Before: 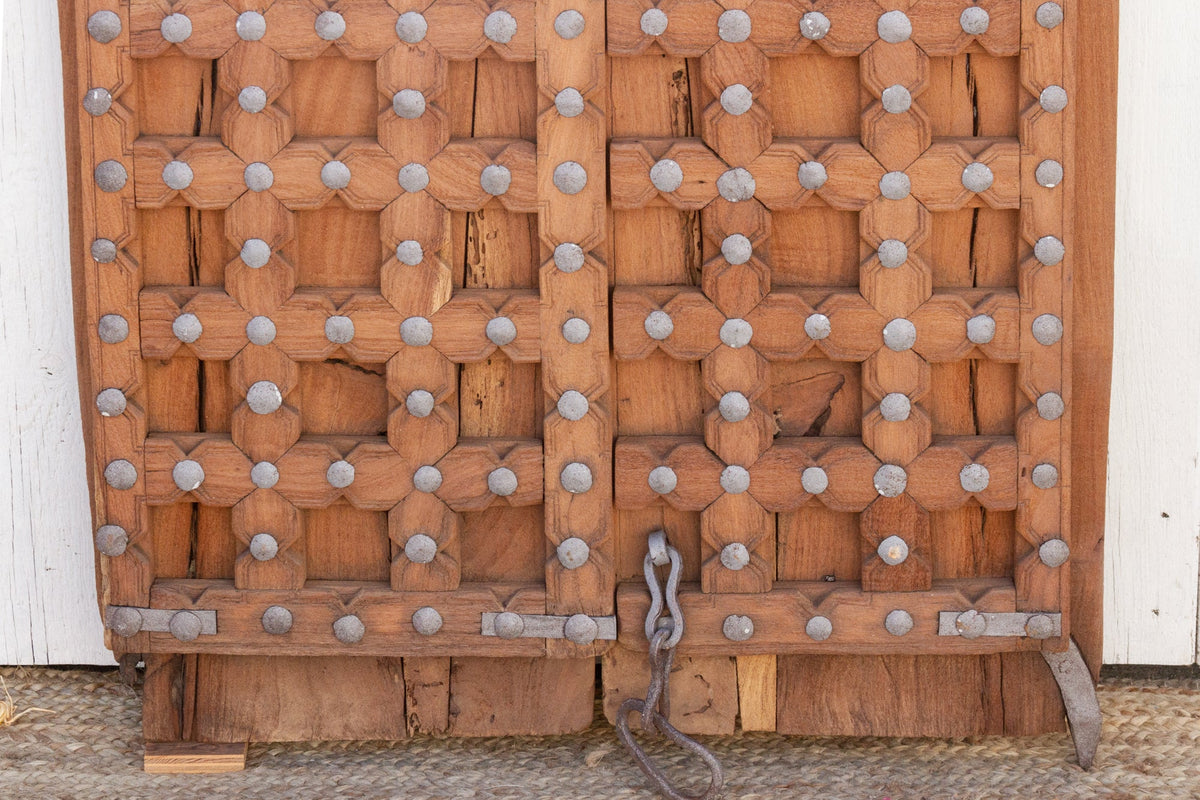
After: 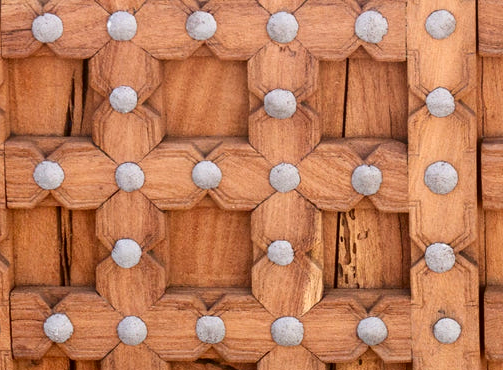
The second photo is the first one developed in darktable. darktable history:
exposure: exposure 0.2 EV, compensate highlight preservation false
contrast brightness saturation: contrast 0.2, brightness -0.11, saturation 0.1
crop and rotate: left 10.817%, top 0.062%, right 47.194%, bottom 53.626%
